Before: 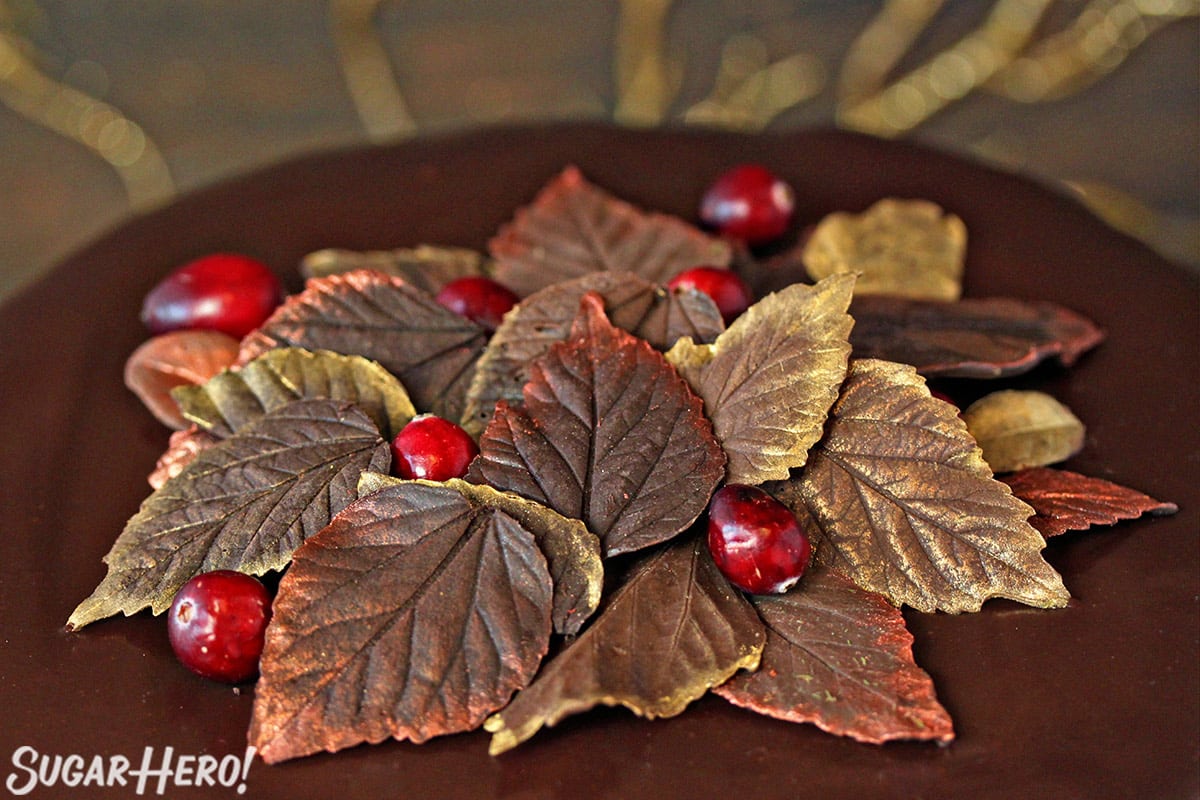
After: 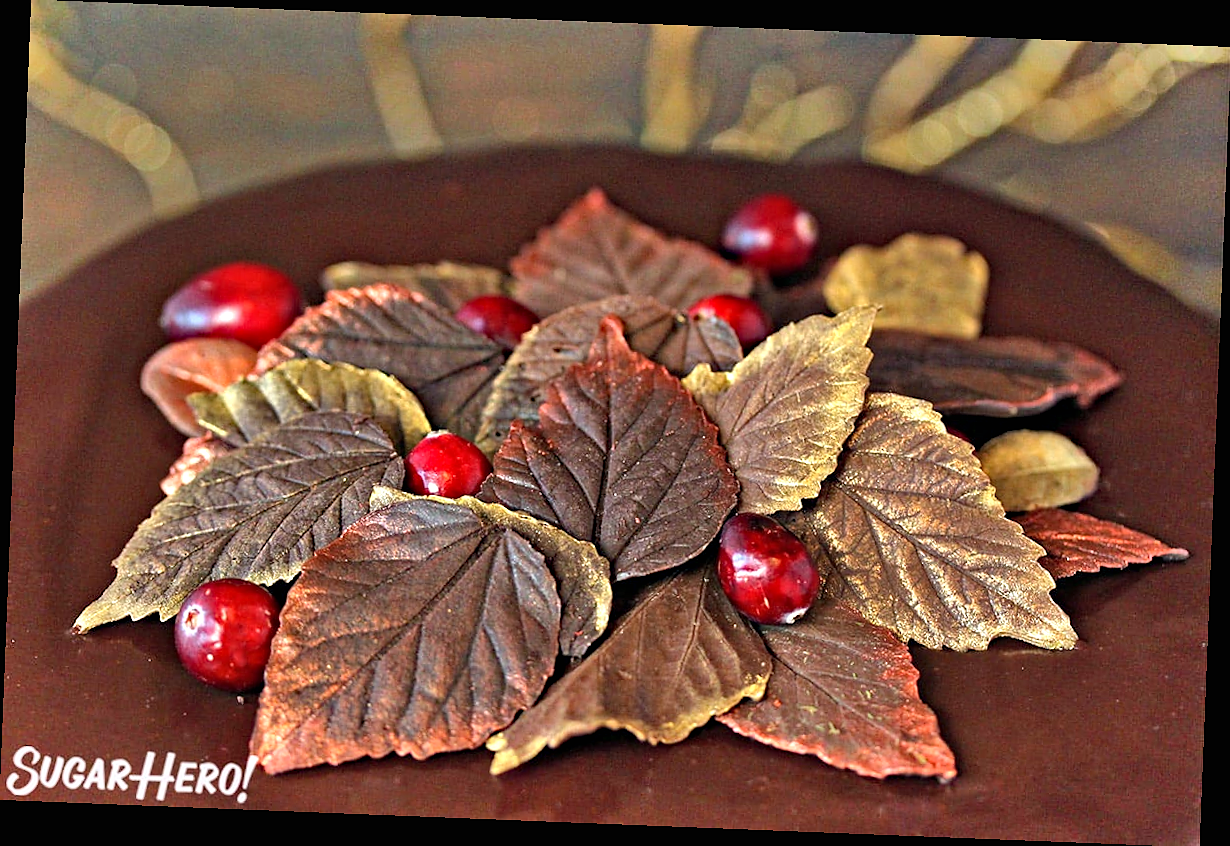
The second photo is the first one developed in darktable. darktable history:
base curve: preserve colors none
exposure: black level correction 0, exposure 0.5 EV, compensate exposure bias true, compensate highlight preservation false
haze removal: compatibility mode true, adaptive false
white balance: red 0.98, blue 1.034
sharpen: radius 0.969, amount 0.604
rotate and perspective: rotation 2.27°, automatic cropping off
shadows and highlights: soften with gaussian
